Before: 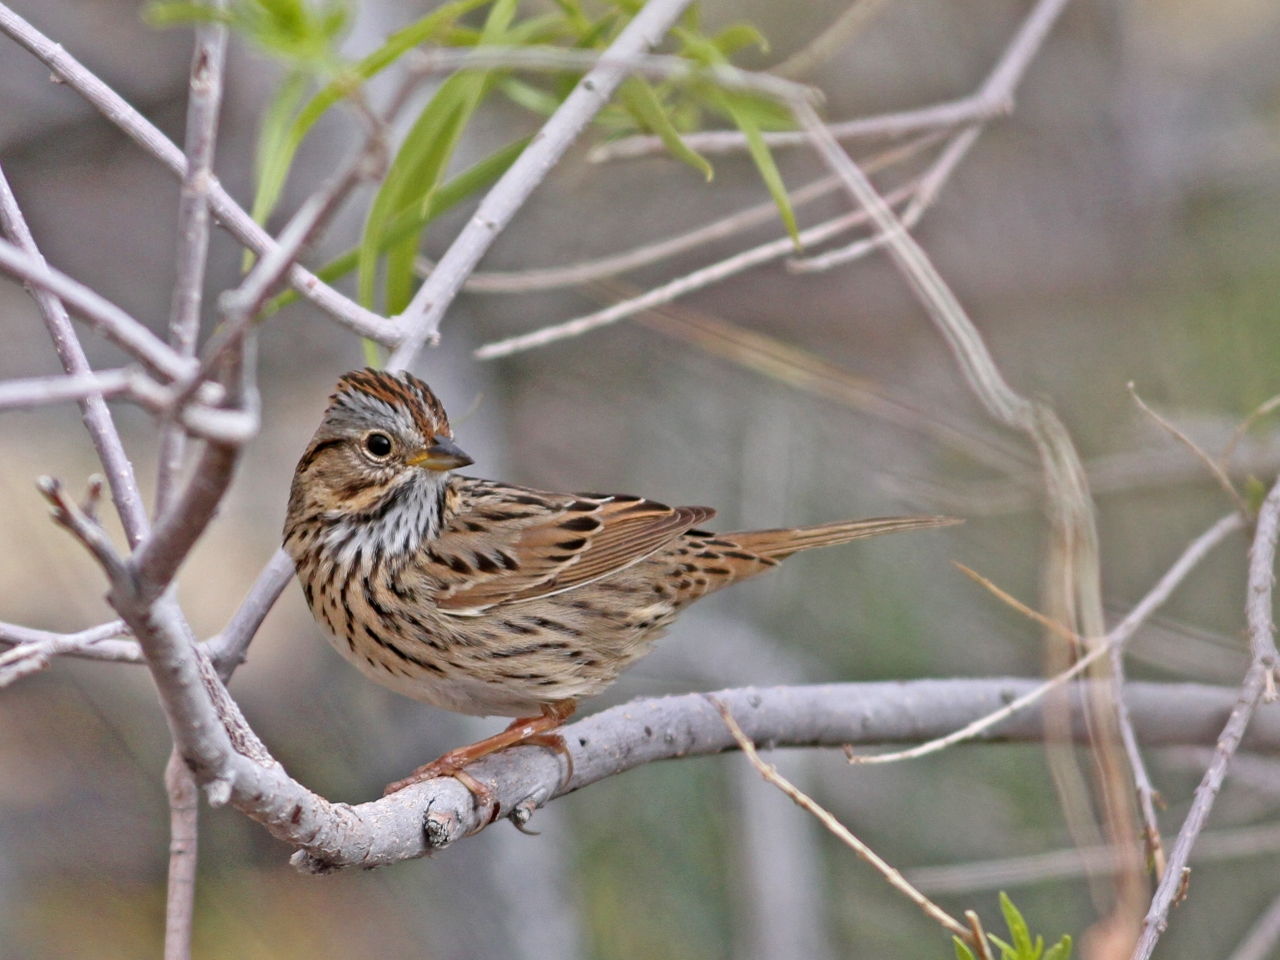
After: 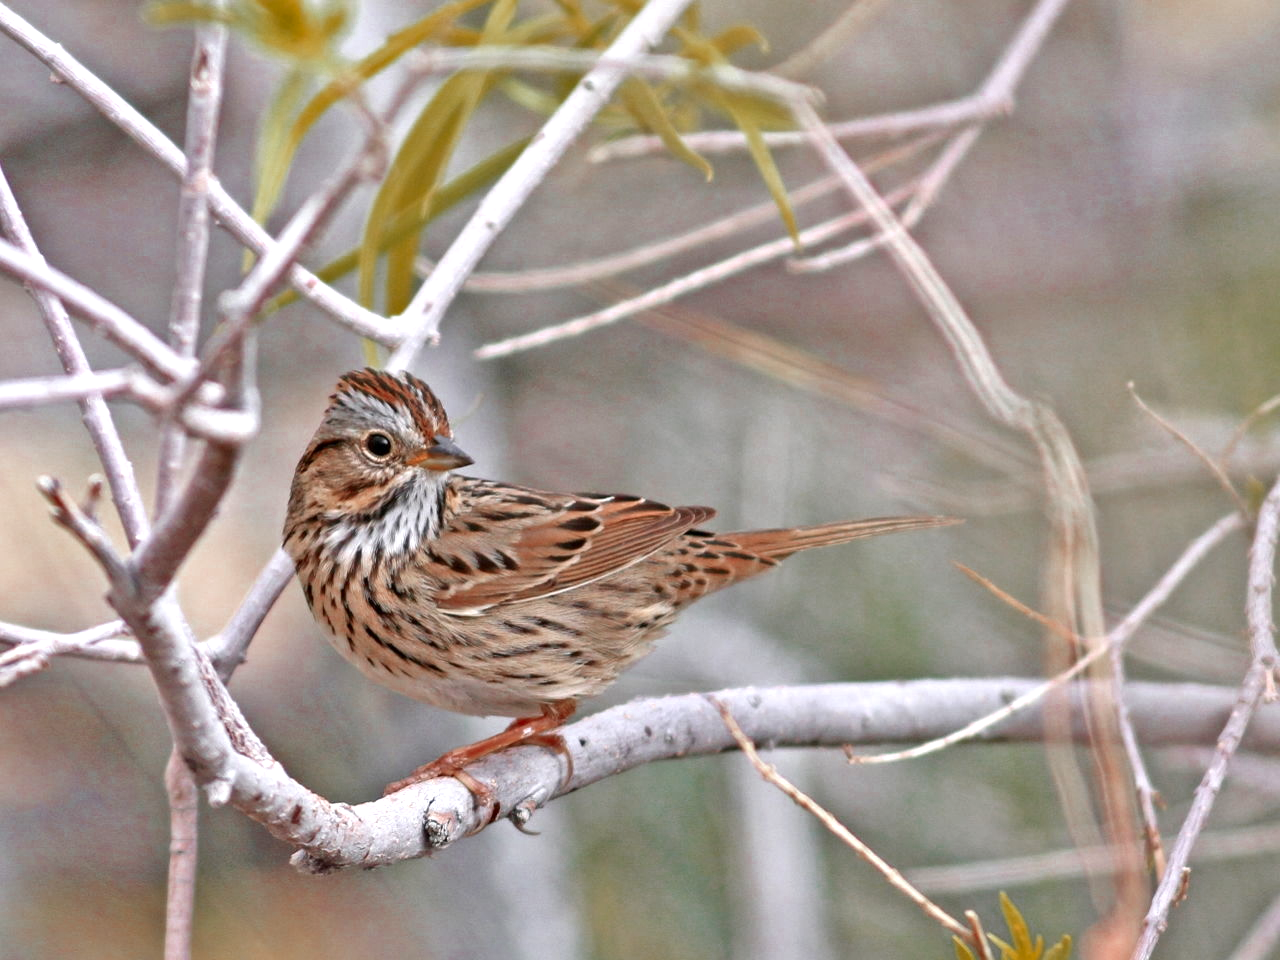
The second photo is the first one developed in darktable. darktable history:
color zones: curves: ch0 [(0, 0.299) (0.25, 0.383) (0.456, 0.352) (0.736, 0.571)]; ch1 [(0, 0.63) (0.151, 0.568) (0.254, 0.416) (0.47, 0.558) (0.732, 0.37) (0.909, 0.492)]; ch2 [(0.004, 0.604) (0.158, 0.443) (0.257, 0.403) (0.761, 0.468)]
exposure: exposure 0.6 EV, compensate highlight preservation false
